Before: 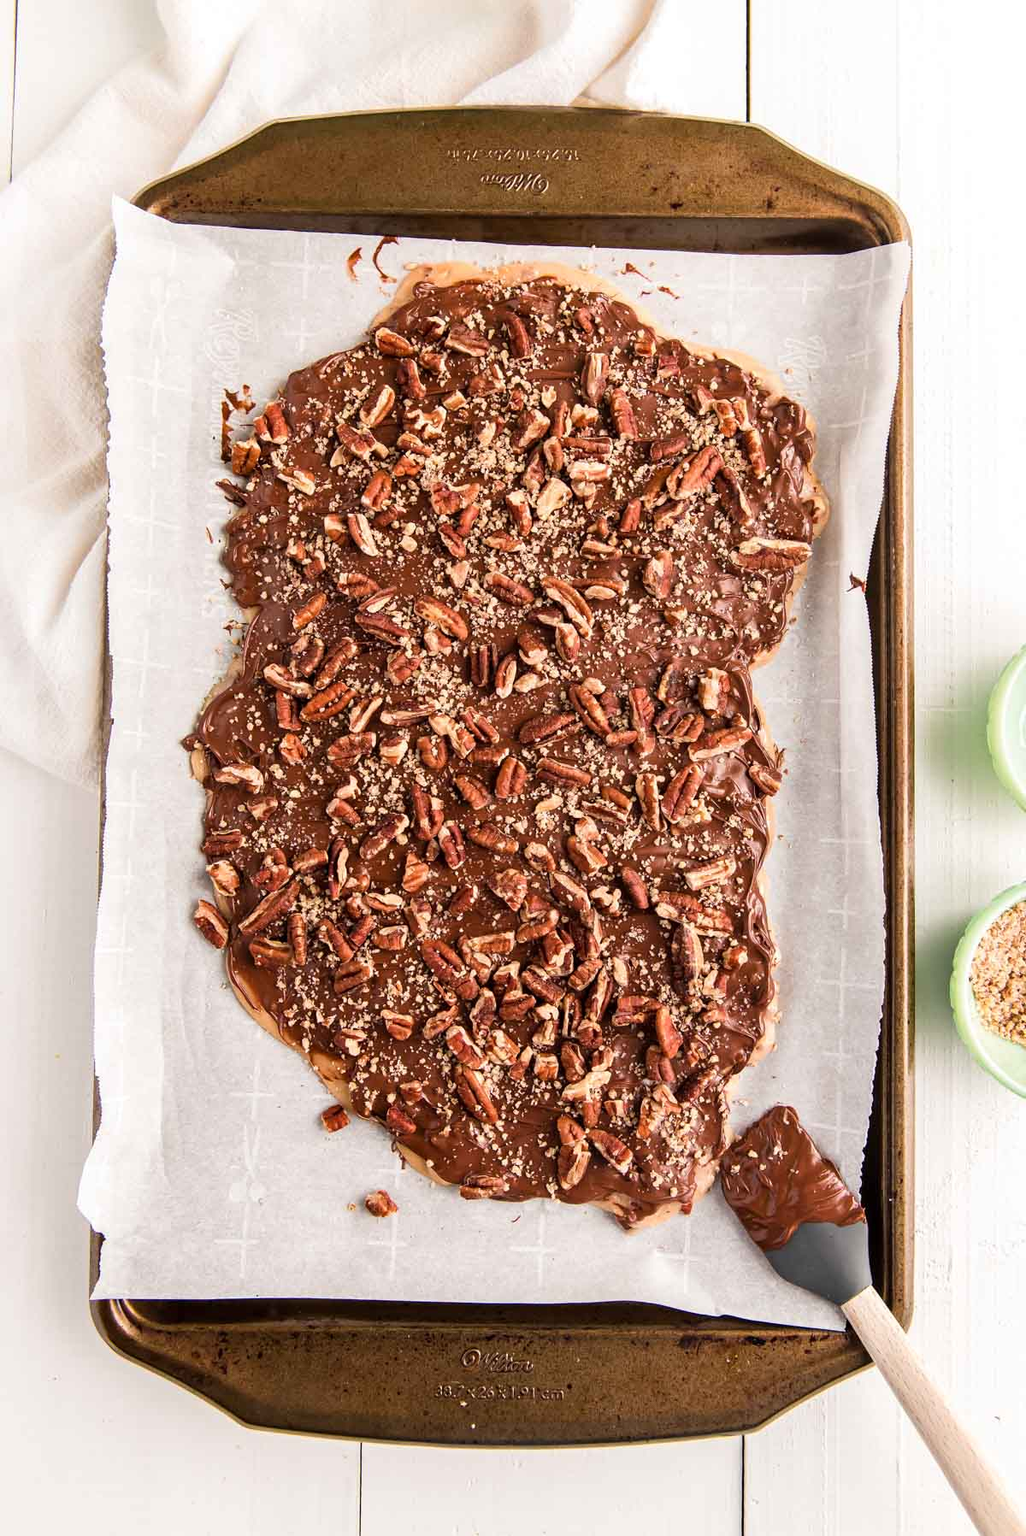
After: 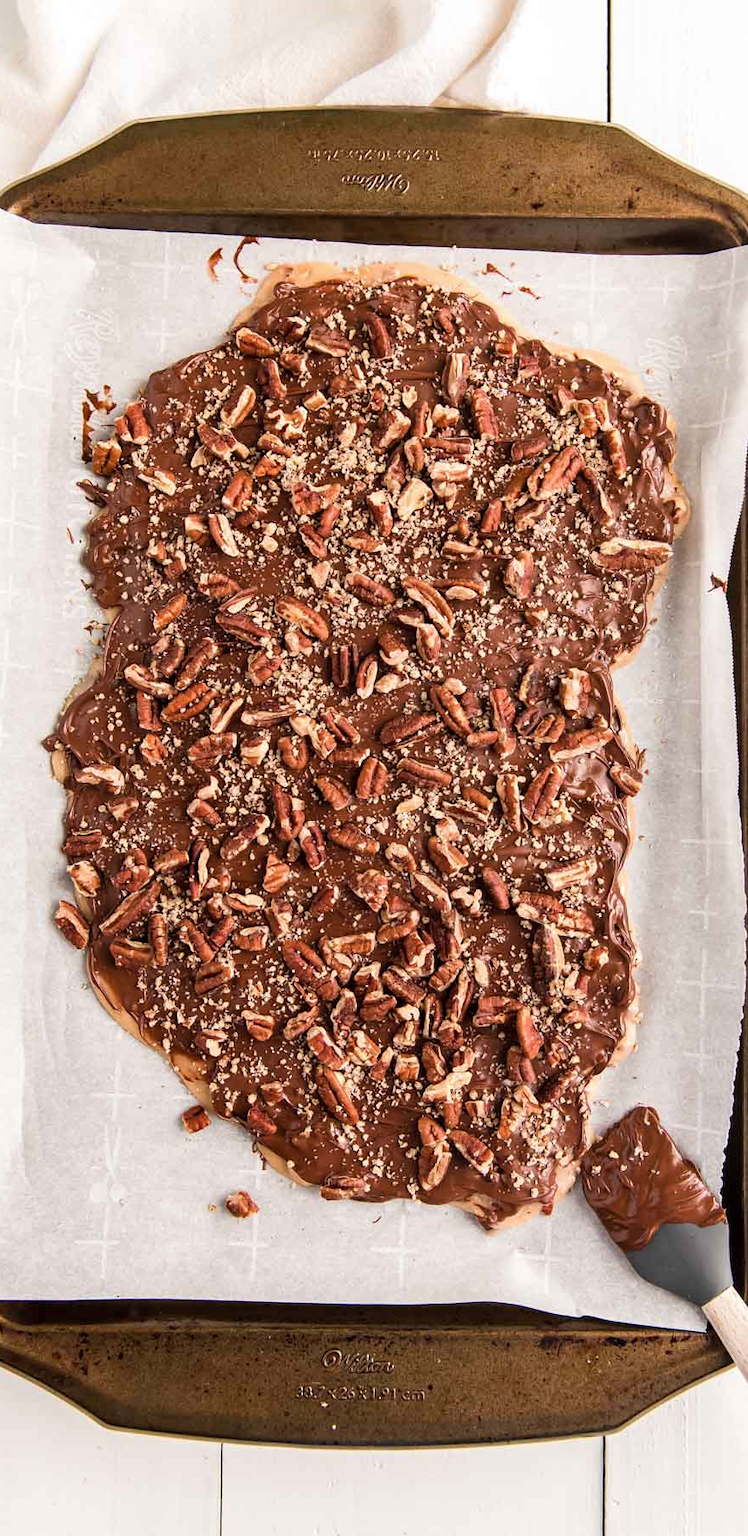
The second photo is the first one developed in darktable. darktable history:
crop: left 13.663%, top 0%, right 13.356%
sharpen: radius 2.925, amount 0.879, threshold 47.084
contrast brightness saturation: saturation -0.061
